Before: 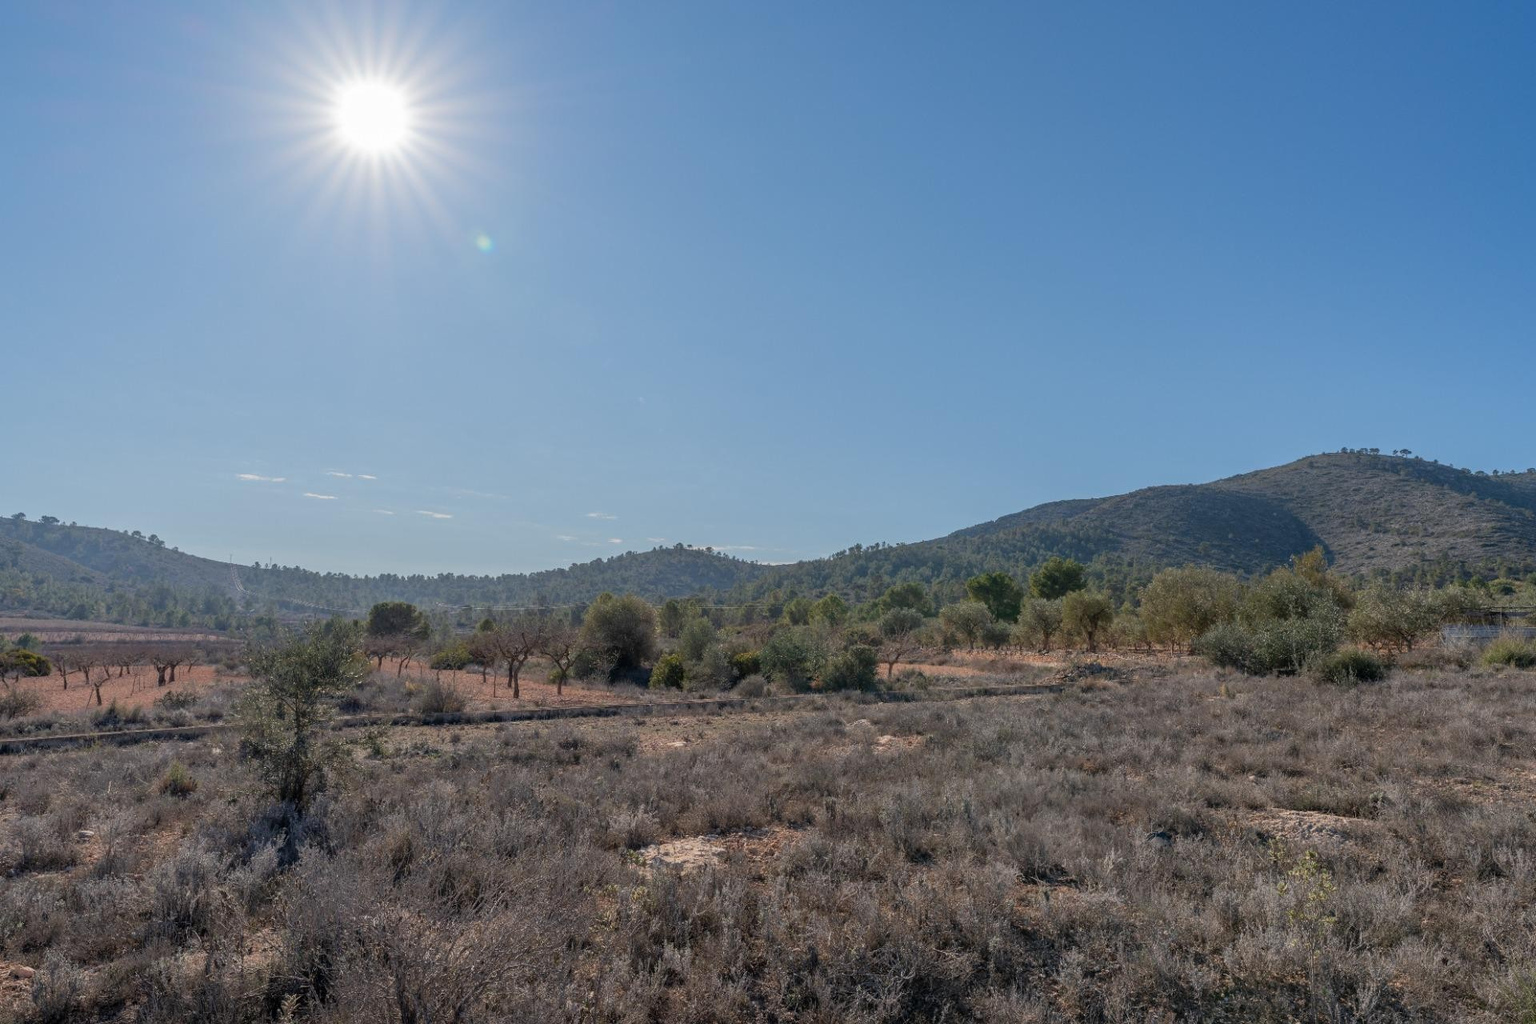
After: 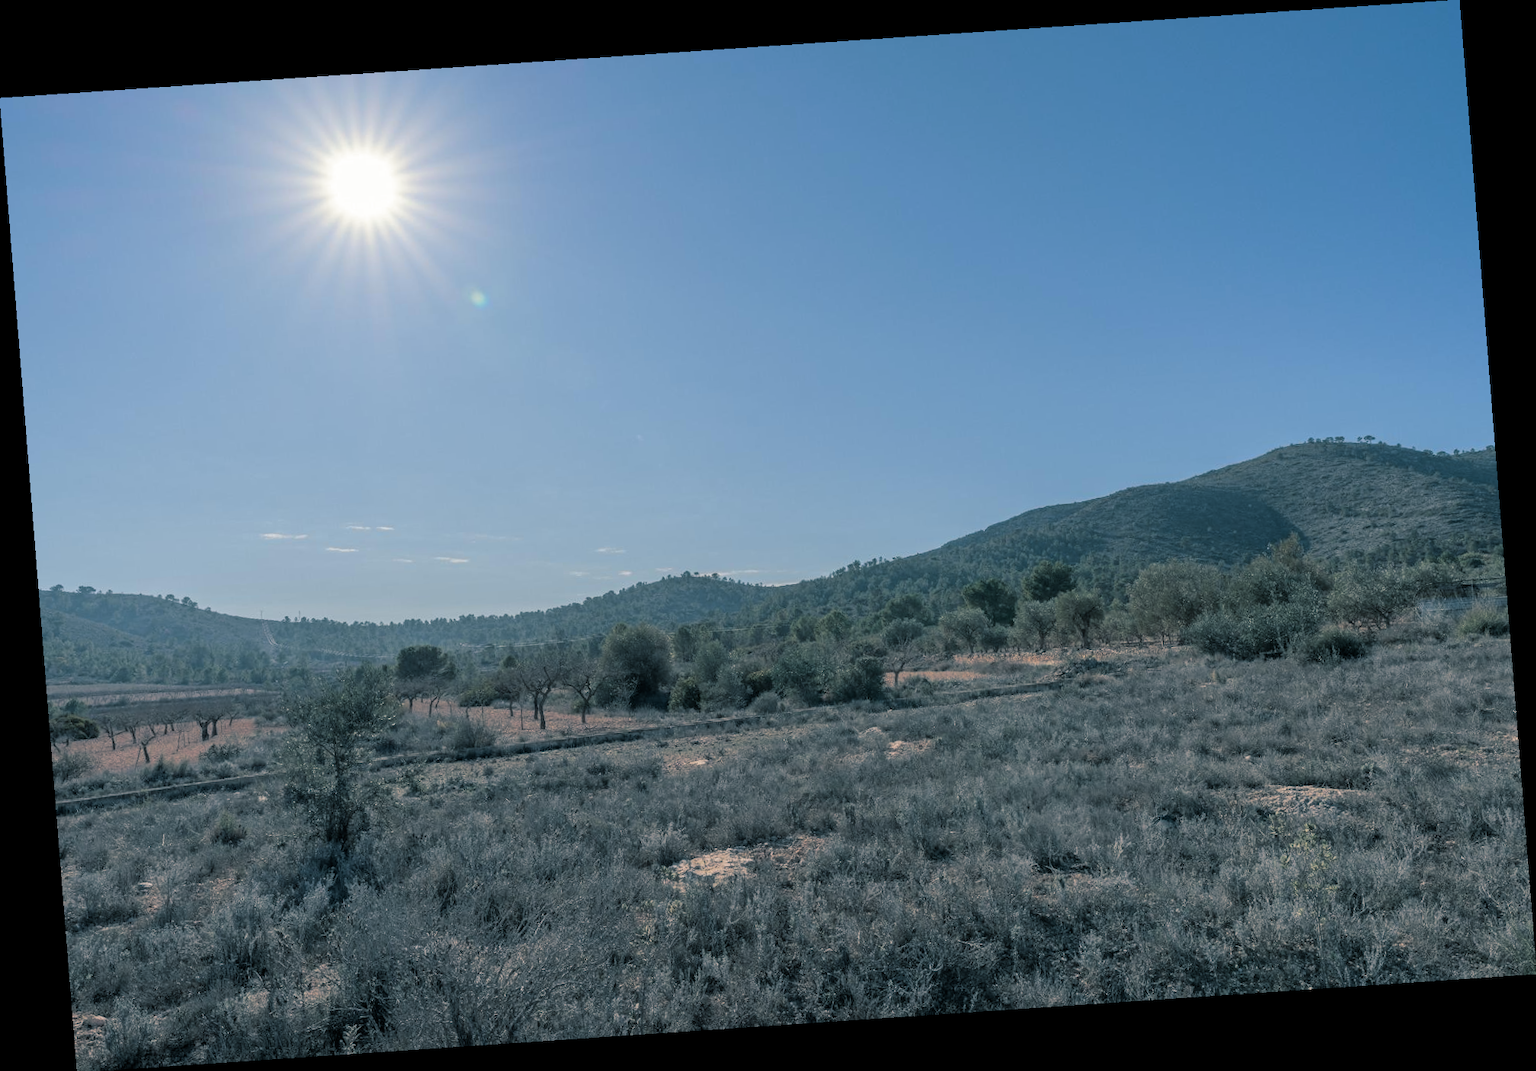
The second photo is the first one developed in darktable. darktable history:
split-toning: shadows › hue 205.2°, shadows › saturation 0.43, highlights › hue 54°, highlights › saturation 0.54
rotate and perspective: rotation -4.2°, shear 0.006, automatic cropping off
